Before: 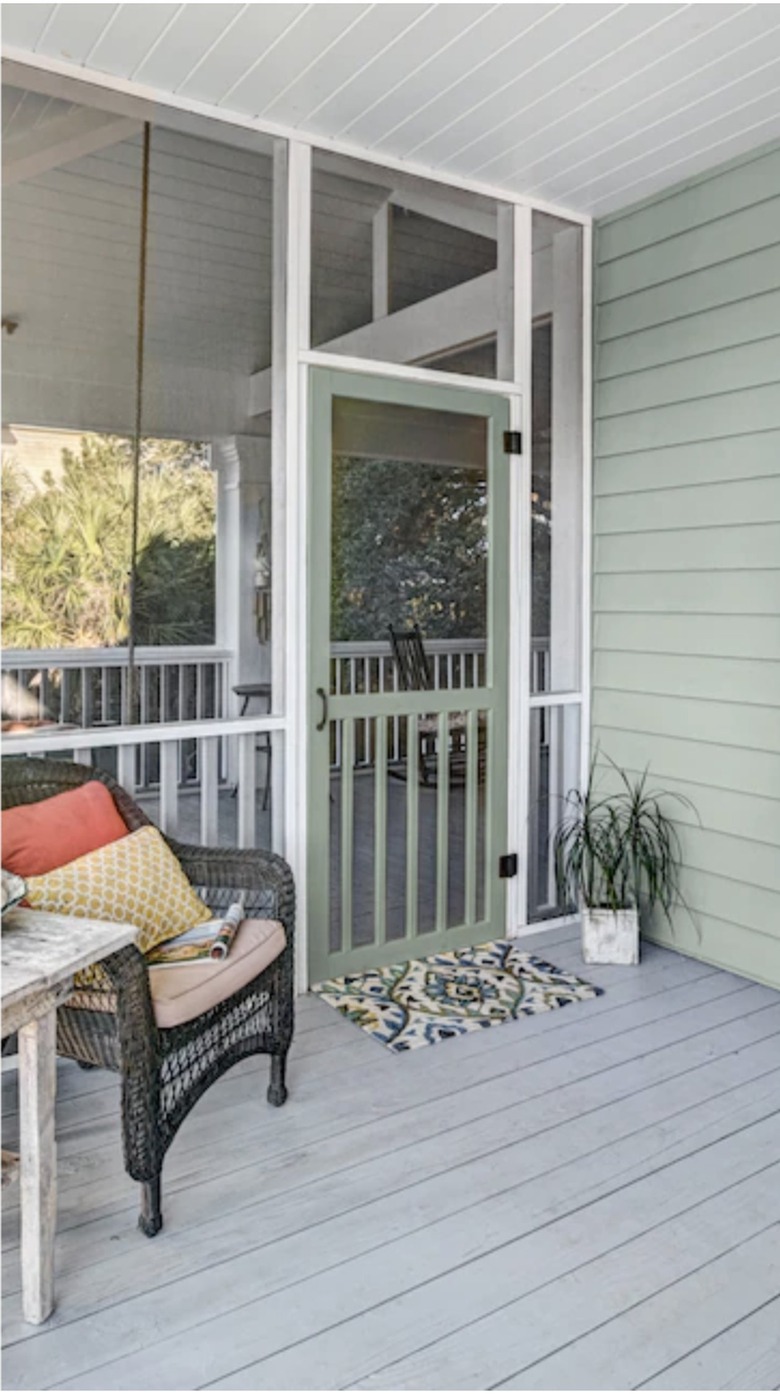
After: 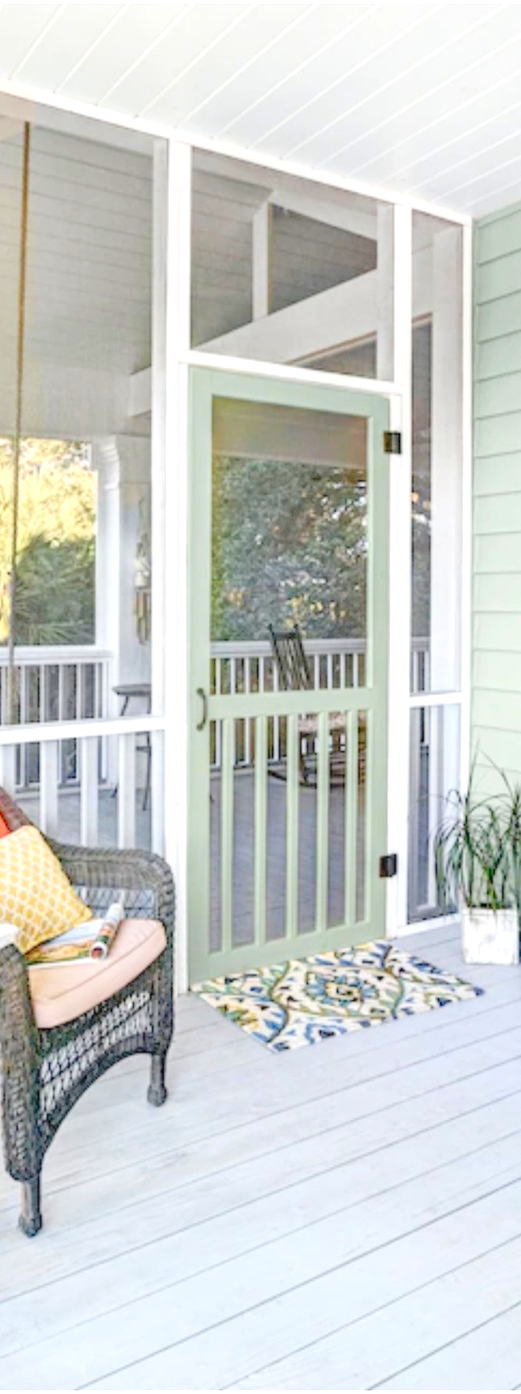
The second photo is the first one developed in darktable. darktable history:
levels: black 8.55%, levels [0.008, 0.318, 0.836]
crop: left 15.435%, right 17.72%
